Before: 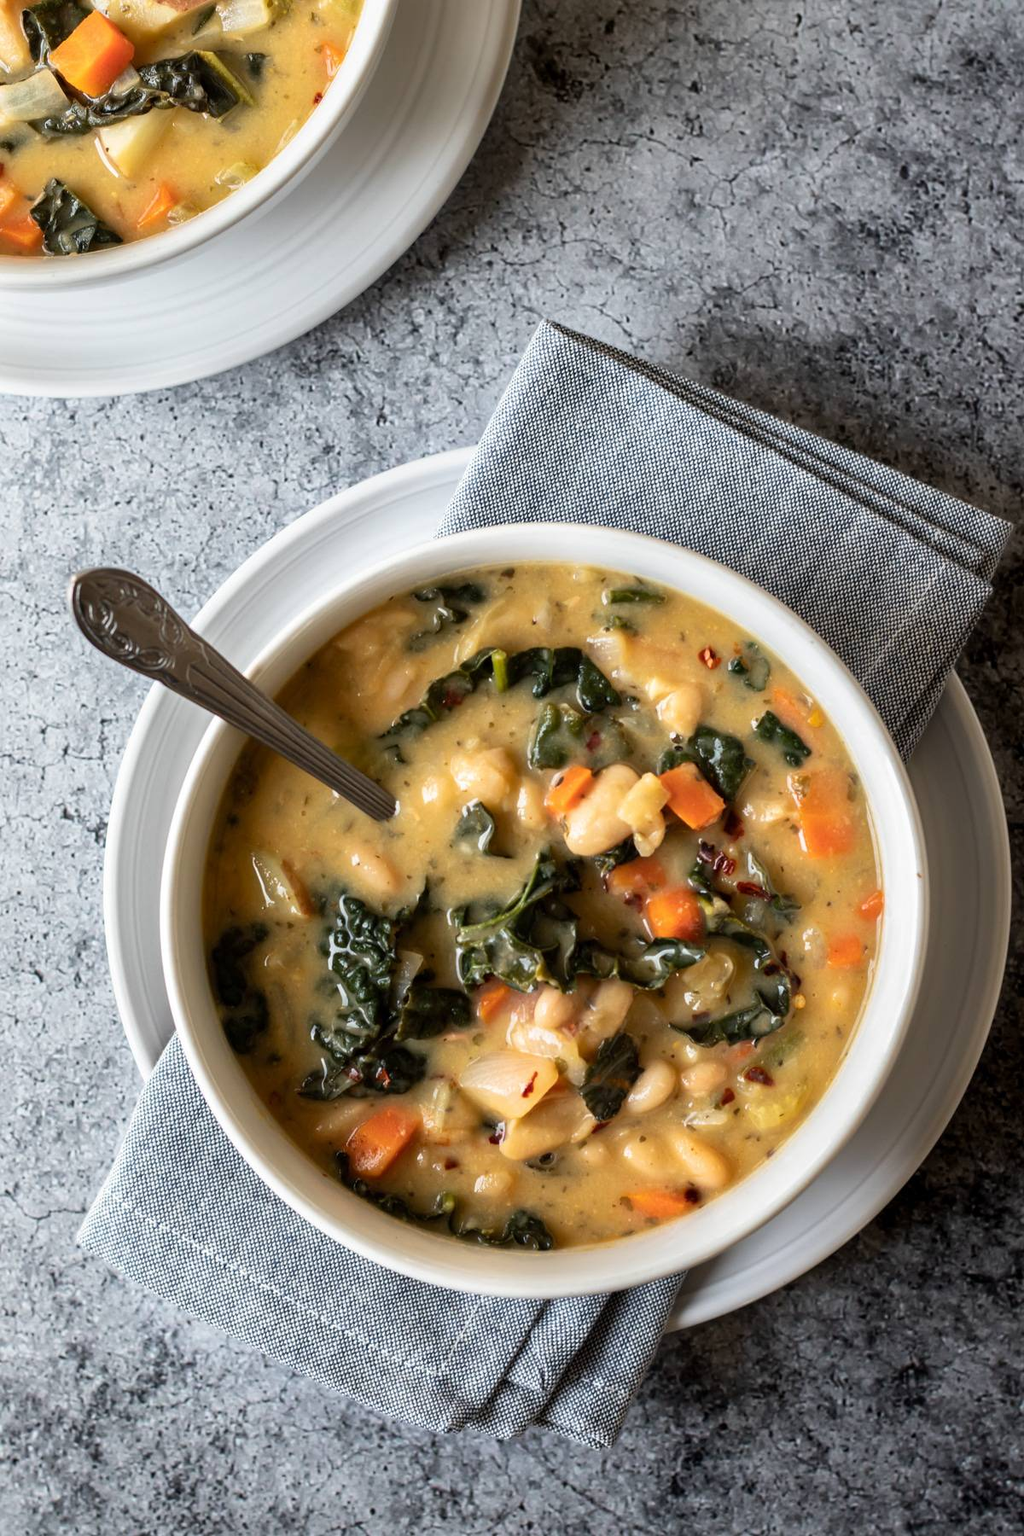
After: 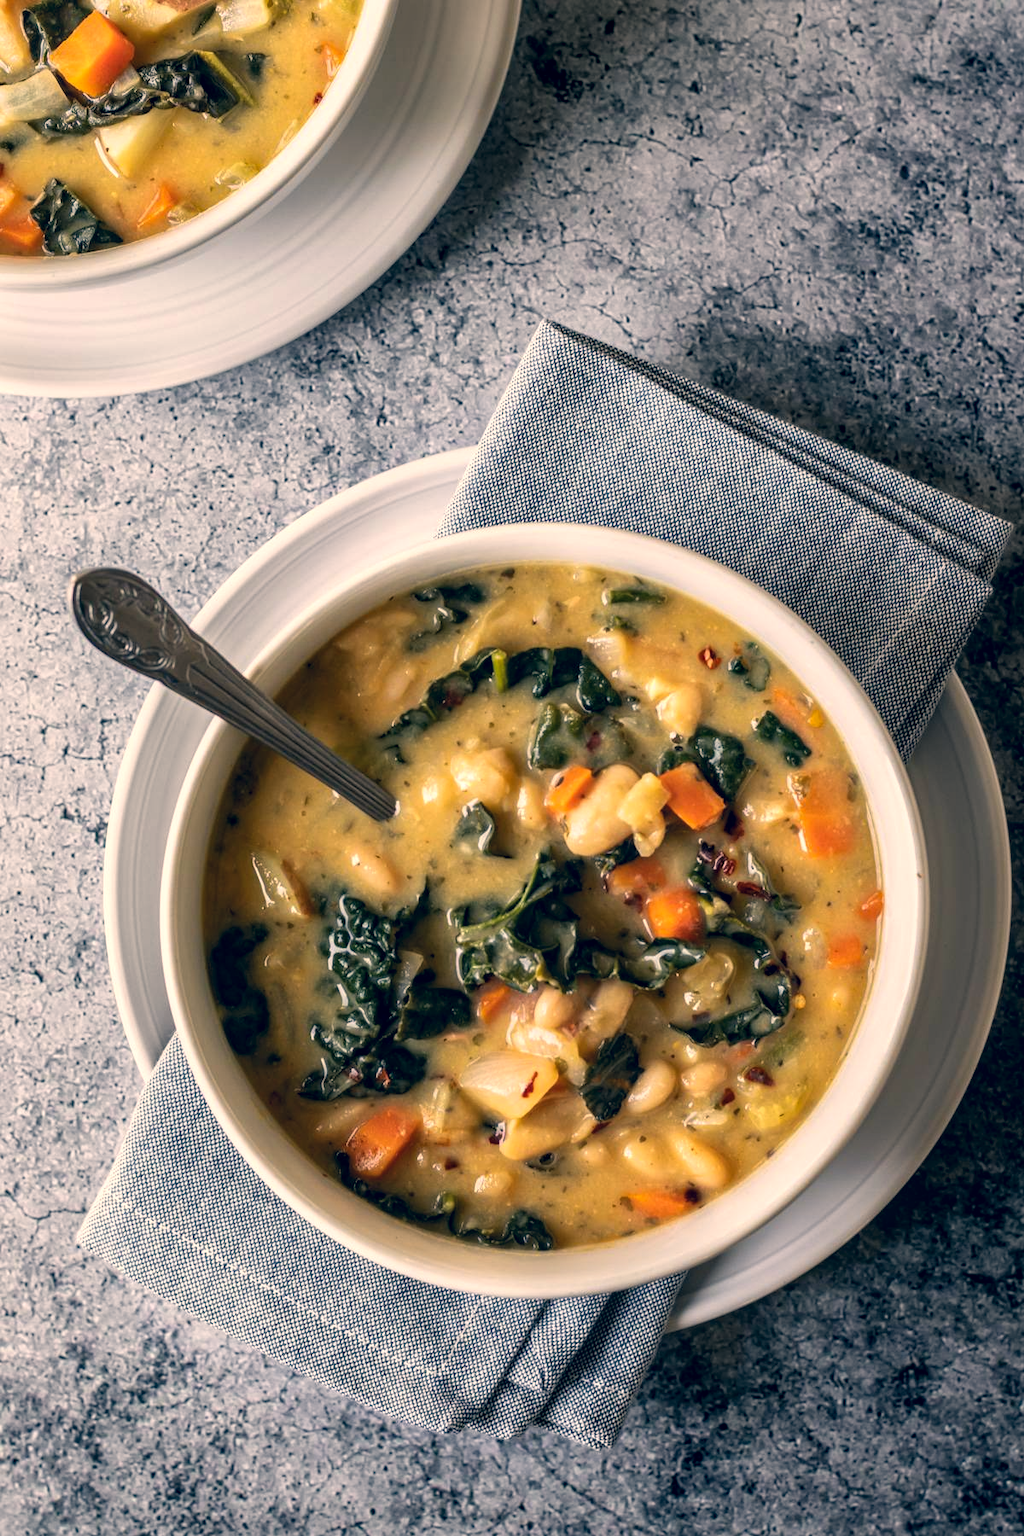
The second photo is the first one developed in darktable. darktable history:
local contrast: on, module defaults
color correction: highlights a* 10.32, highlights b* 14.66, shadows a* -9.59, shadows b* -15.02
